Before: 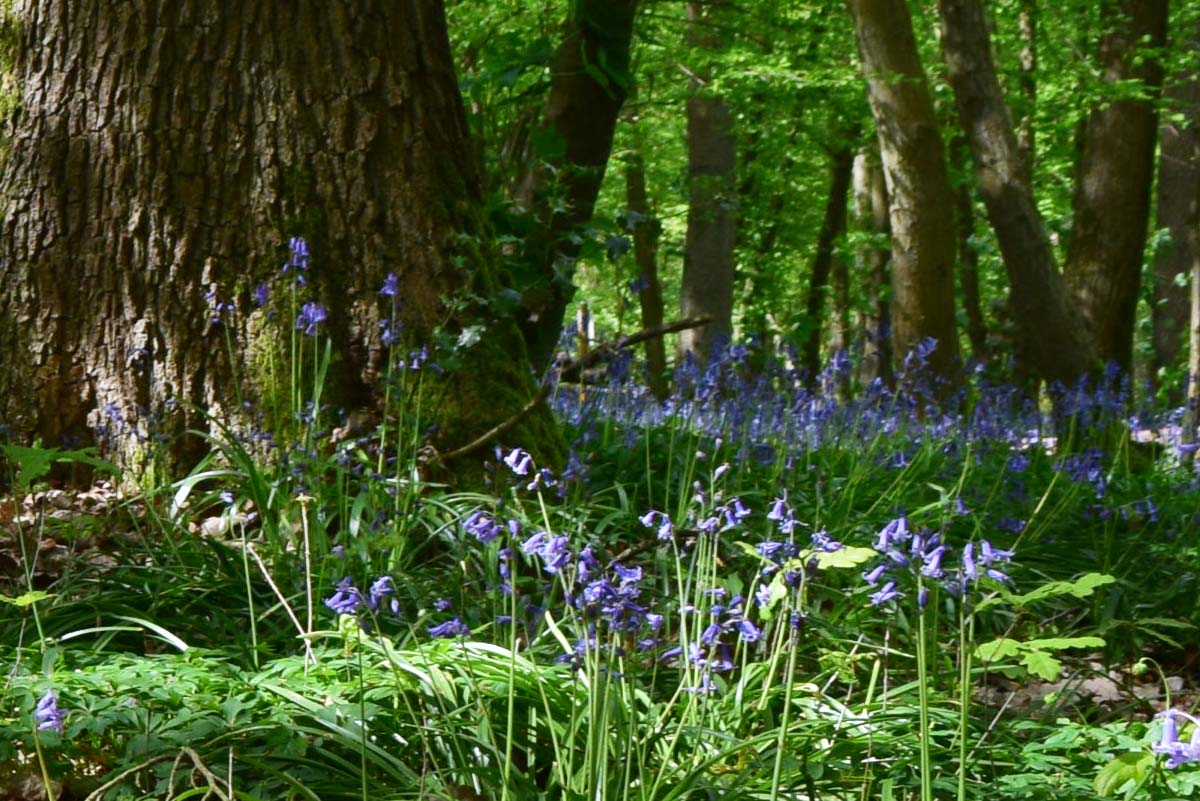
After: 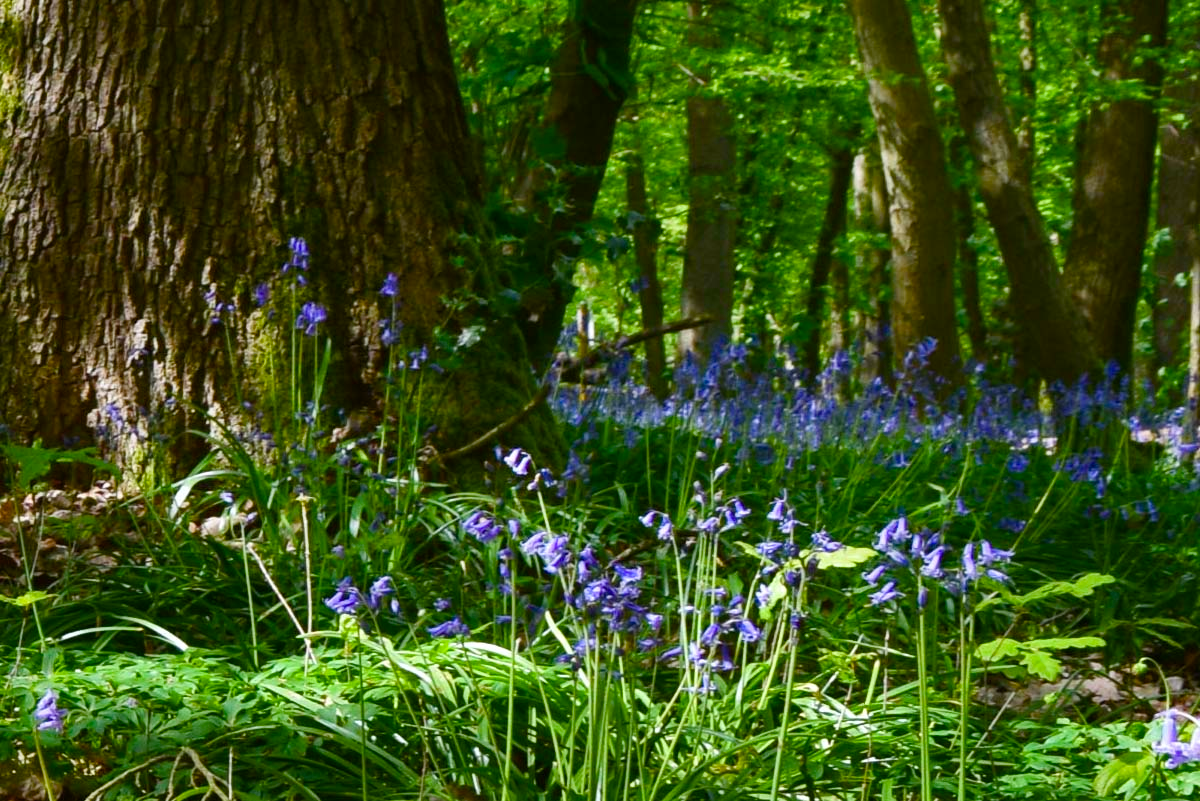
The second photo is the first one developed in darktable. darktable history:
color balance rgb: linear chroma grading › shadows 31.344%, linear chroma grading › global chroma -1.365%, linear chroma grading › mid-tones 3.623%, perceptual saturation grading › global saturation 19.745%
tone equalizer: on, module defaults
